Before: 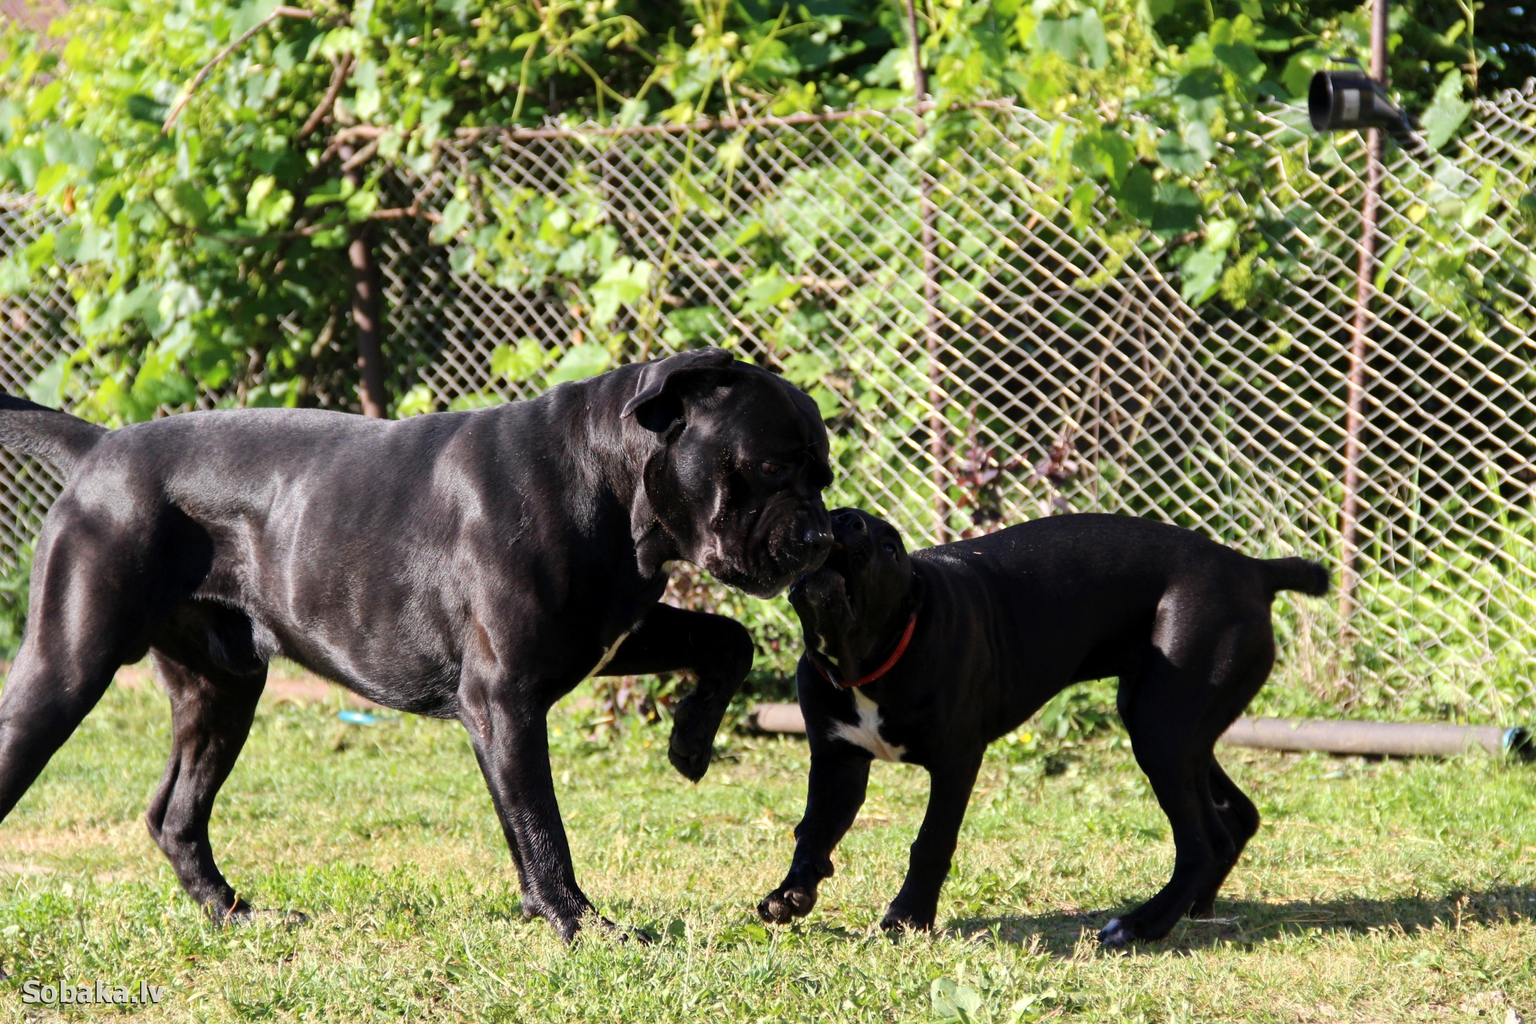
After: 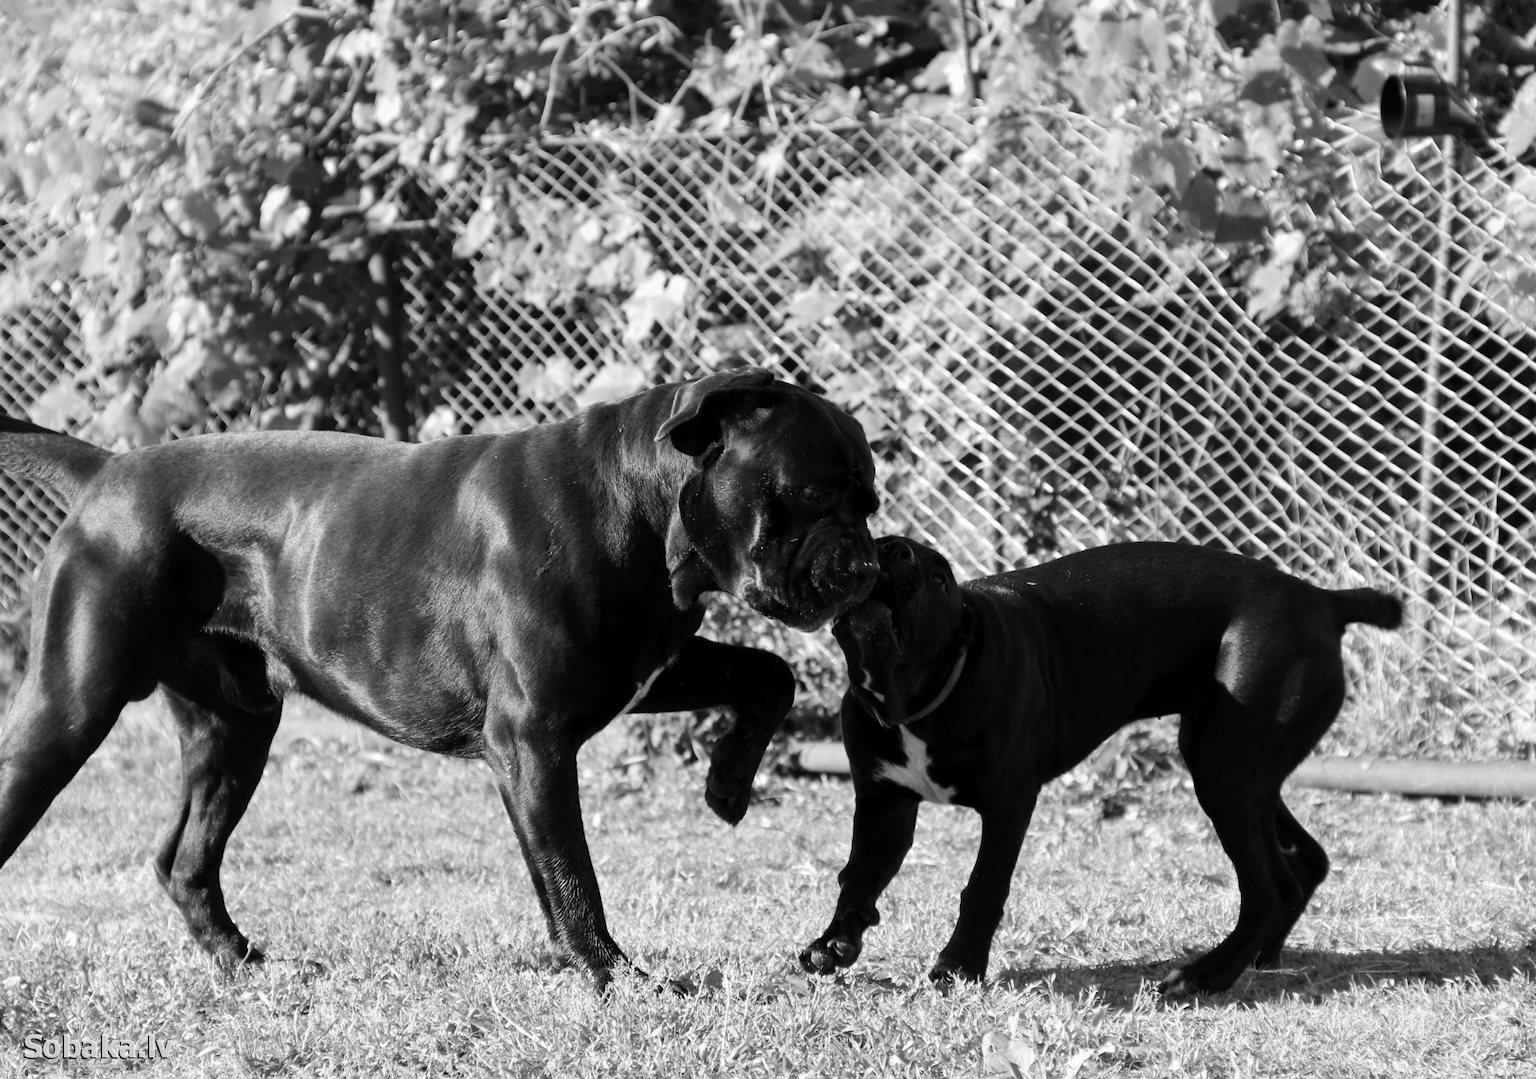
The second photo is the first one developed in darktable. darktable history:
monochrome: on, module defaults
crop and rotate: right 5.167%
